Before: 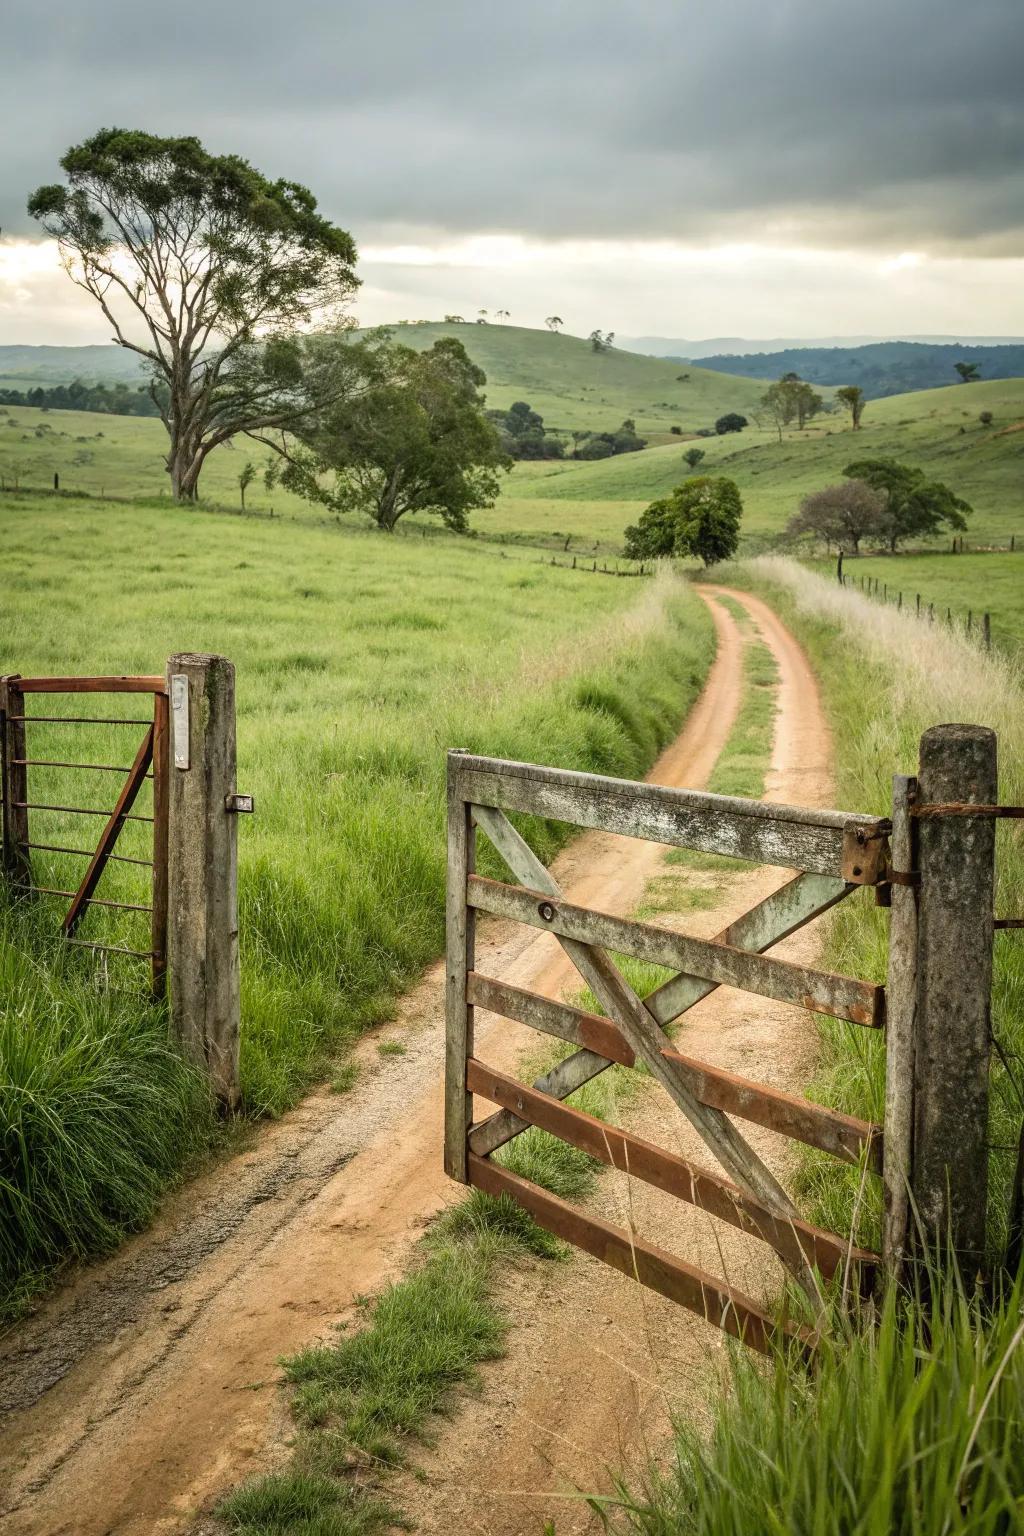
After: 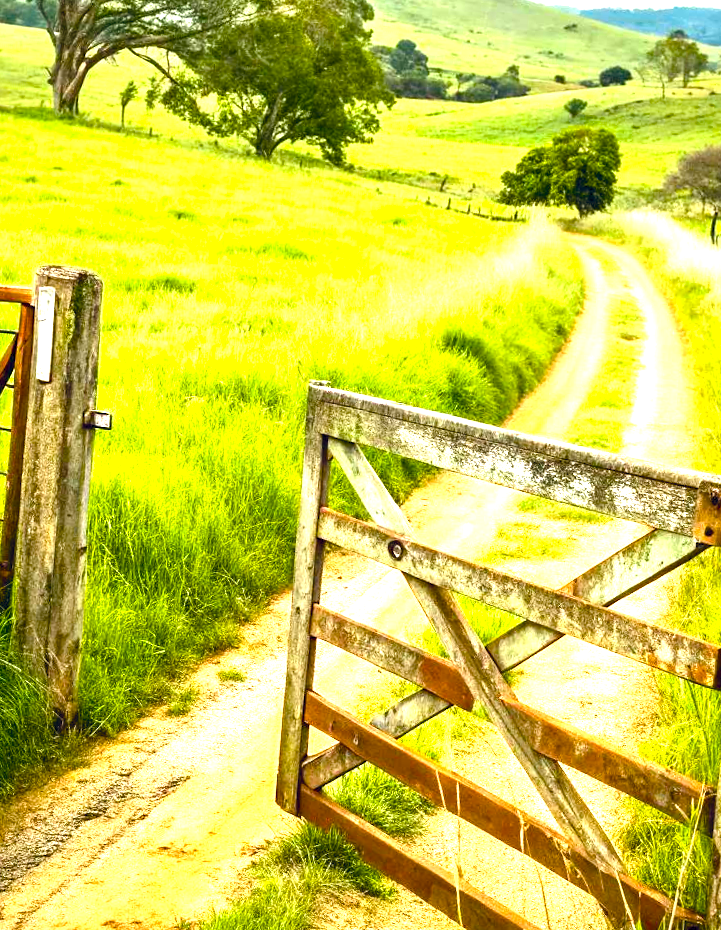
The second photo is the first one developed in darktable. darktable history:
crop and rotate: angle -4.13°, left 9.908%, top 20.984%, right 12.236%, bottom 12.051%
color balance rgb: global offset › chroma 0.157%, global offset › hue 253.88°, linear chroma grading › global chroma 41.704%, perceptual saturation grading › global saturation 44.182%, perceptual saturation grading › highlights -49.369%, perceptual saturation grading › shadows 29.853%, perceptual brilliance grading › global brilliance 14.826%, perceptual brilliance grading › shadows -35.032%, global vibrance 20%
exposure: exposure 1.151 EV, compensate exposure bias true, compensate highlight preservation false
